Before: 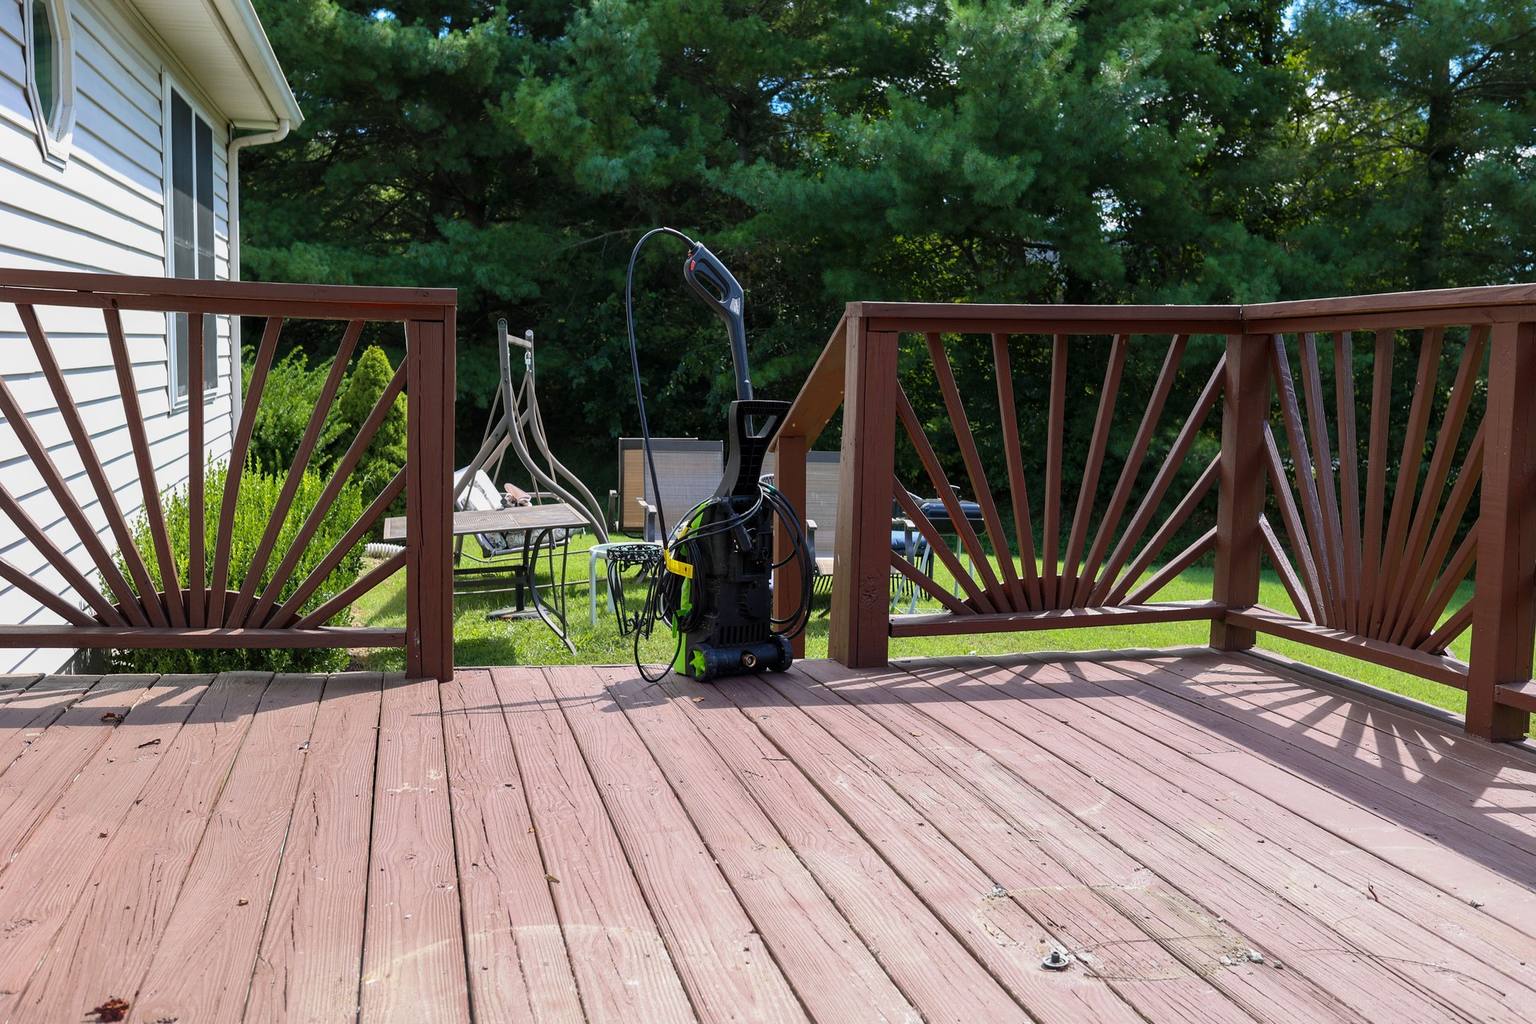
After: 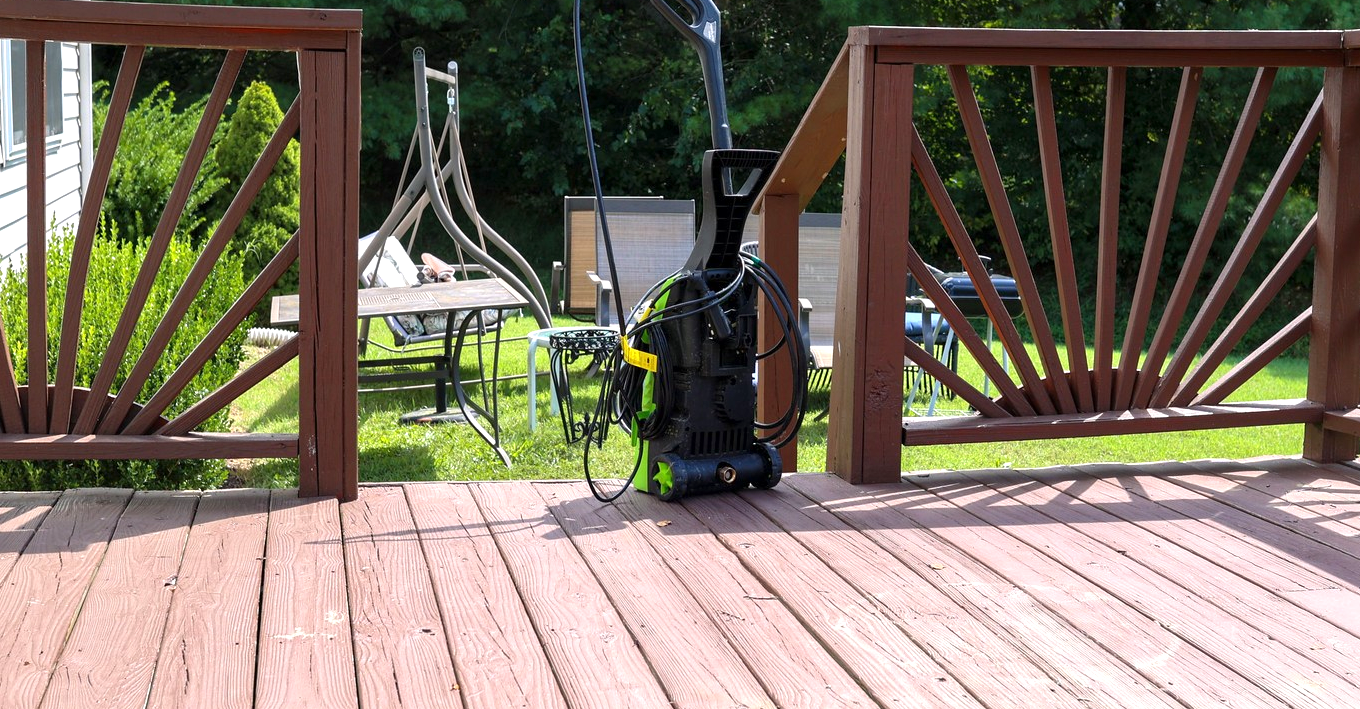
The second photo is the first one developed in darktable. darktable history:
crop: left 10.892%, top 27.438%, right 18.262%, bottom 17.125%
exposure: exposure 0.603 EV, compensate highlight preservation false
local contrast: mode bilateral grid, contrast 11, coarseness 25, detail 111%, midtone range 0.2
